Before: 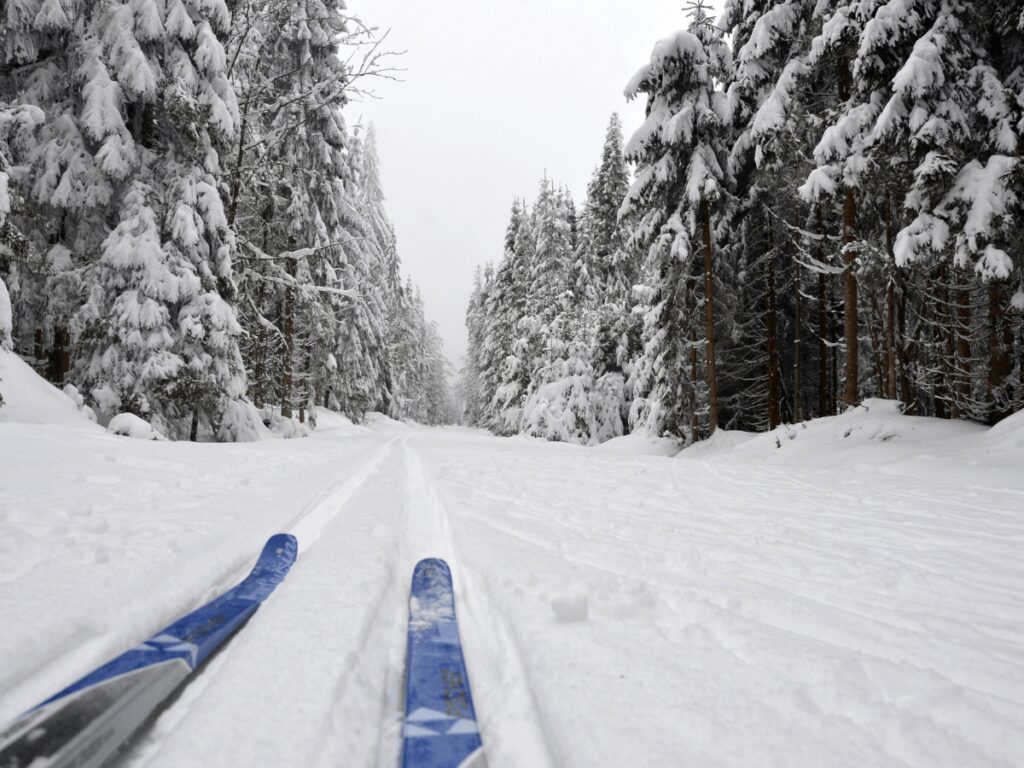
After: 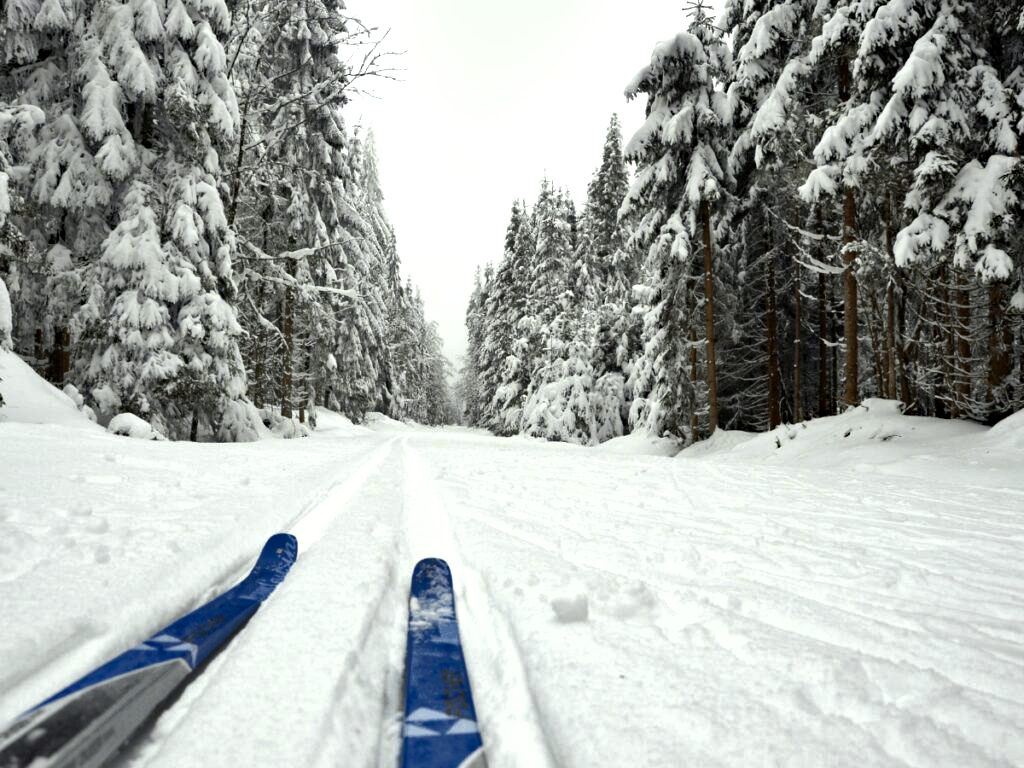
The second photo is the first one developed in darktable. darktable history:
haze removal: strength 0.278, distance 0.244, compatibility mode true, adaptive false
exposure: black level correction 0.001, exposure 0.499 EV, compensate highlight preservation false
shadows and highlights: soften with gaussian
color correction: highlights a* -4.56, highlights b* 5.06, saturation 0.955
